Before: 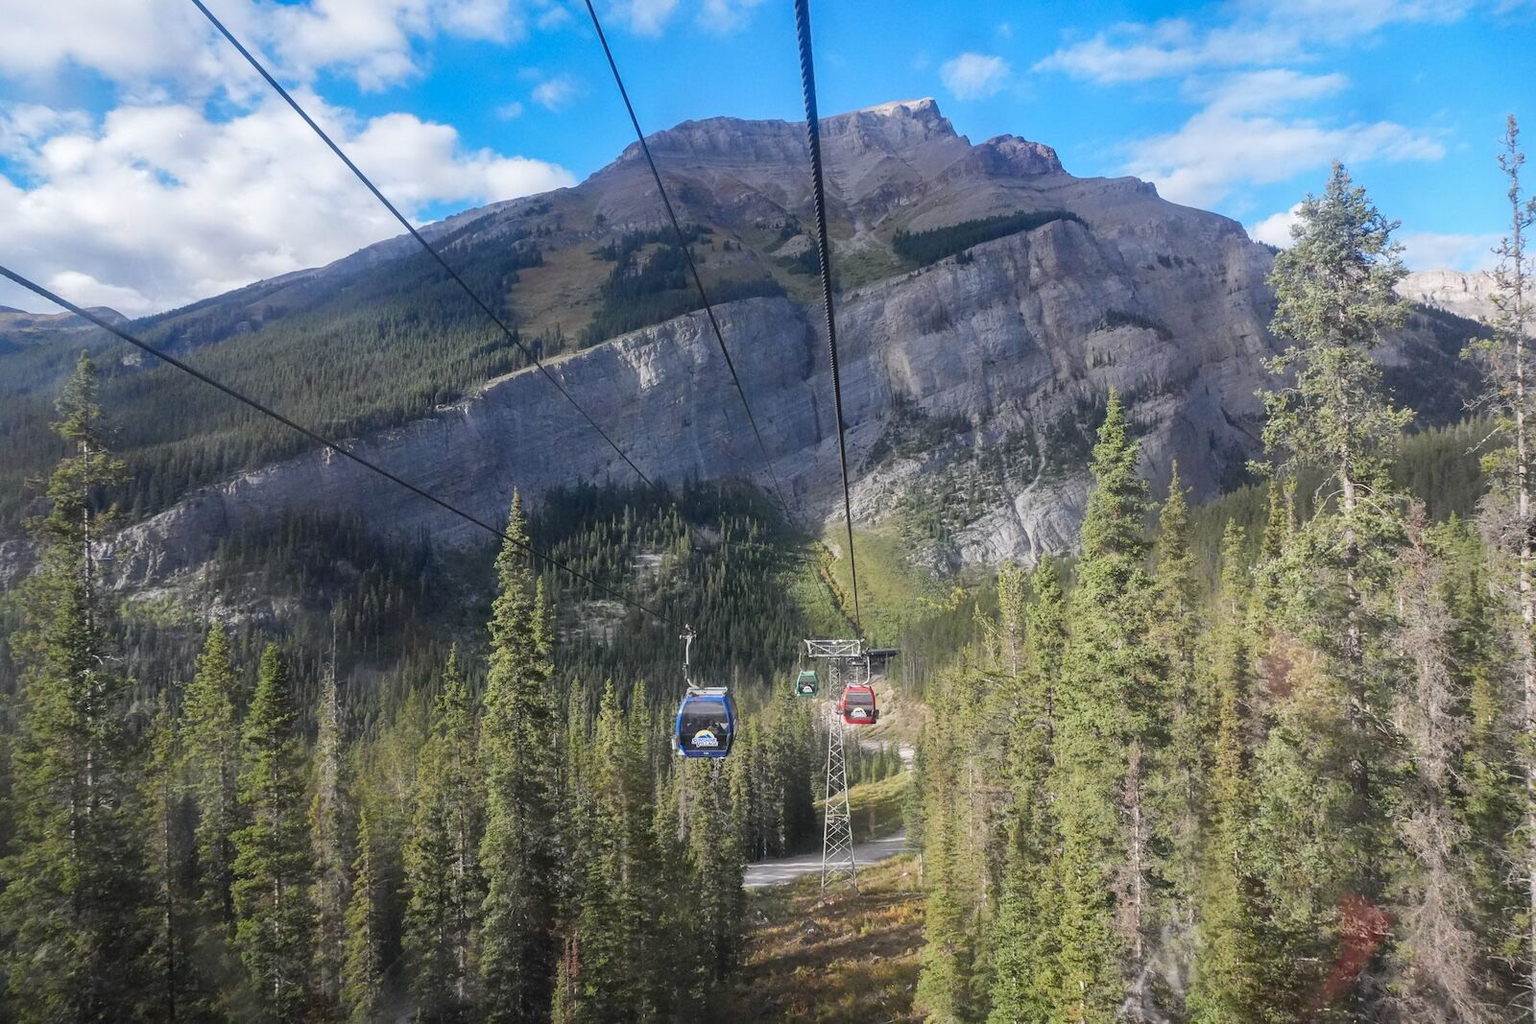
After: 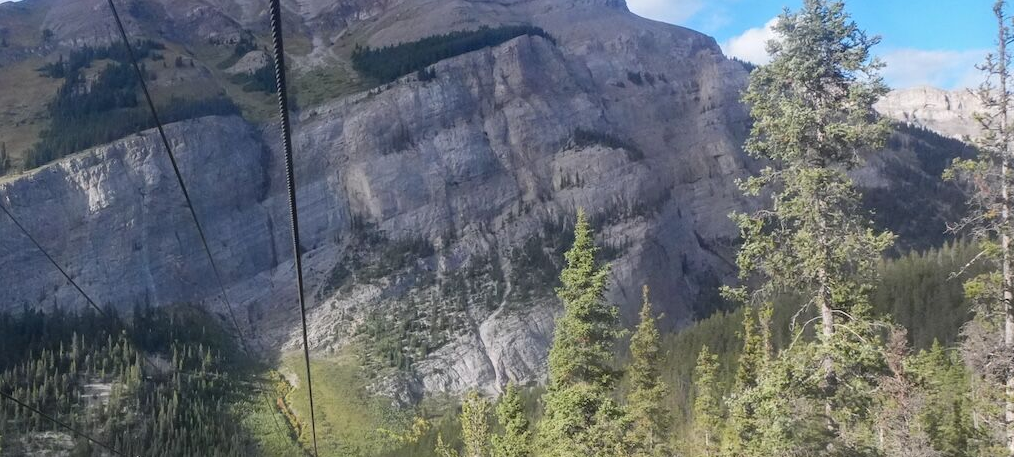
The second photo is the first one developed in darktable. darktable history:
exposure: exposure -0.015 EV, compensate highlight preservation false
crop: left 36.162%, top 18.275%, right 0.439%, bottom 38.868%
tone equalizer: smoothing 1
